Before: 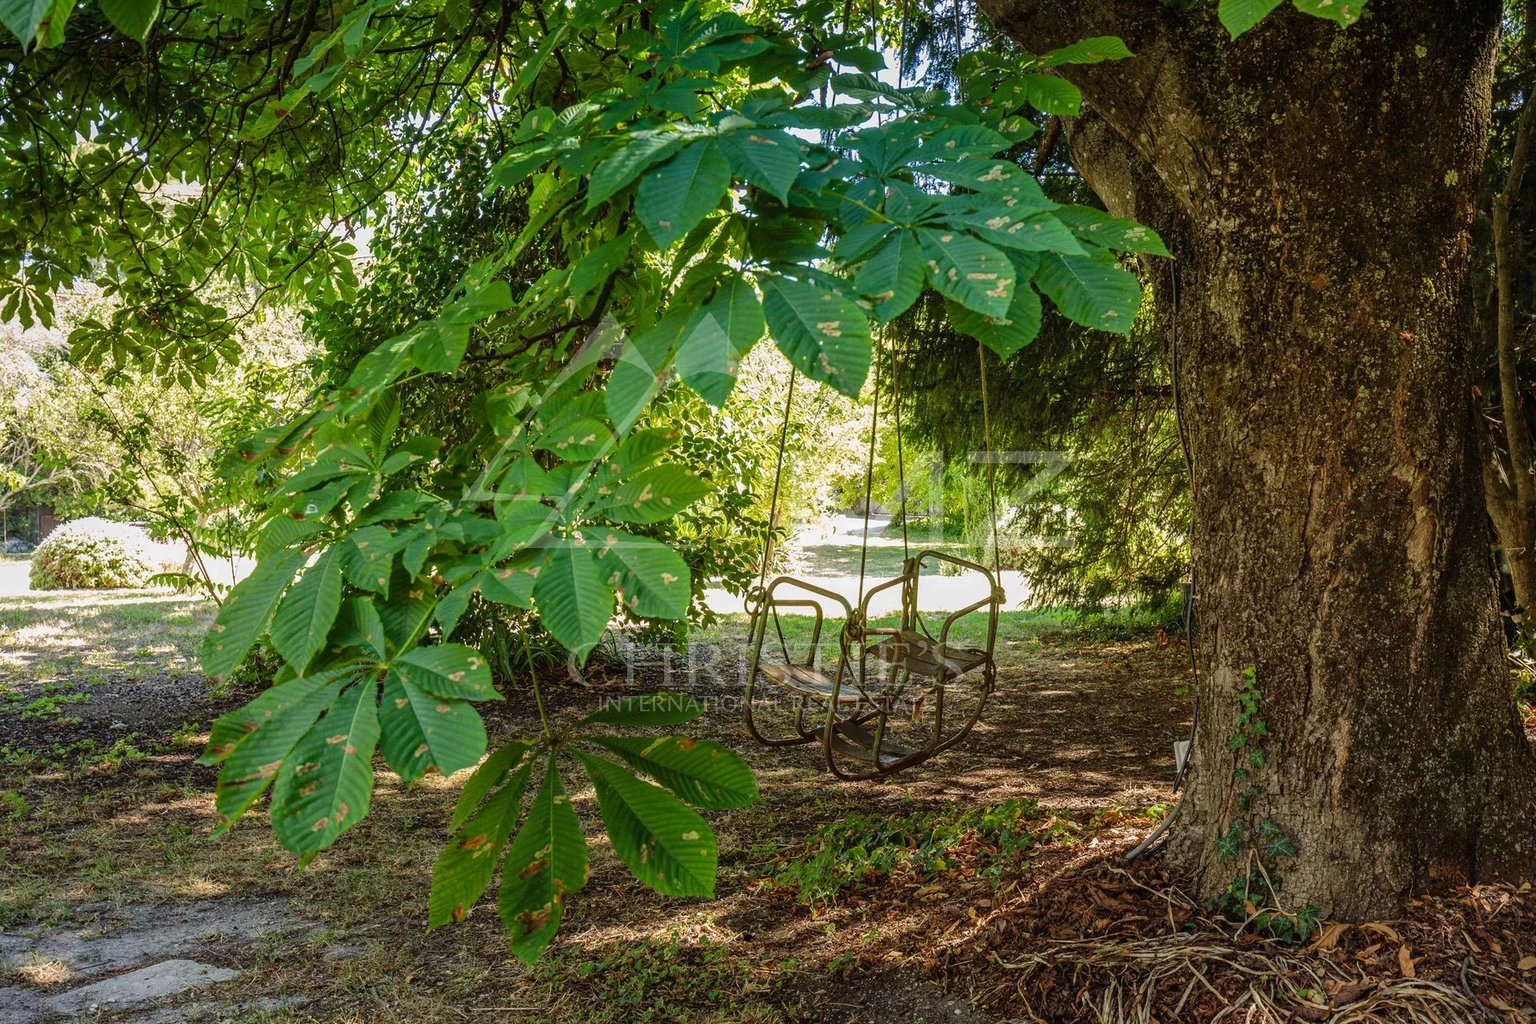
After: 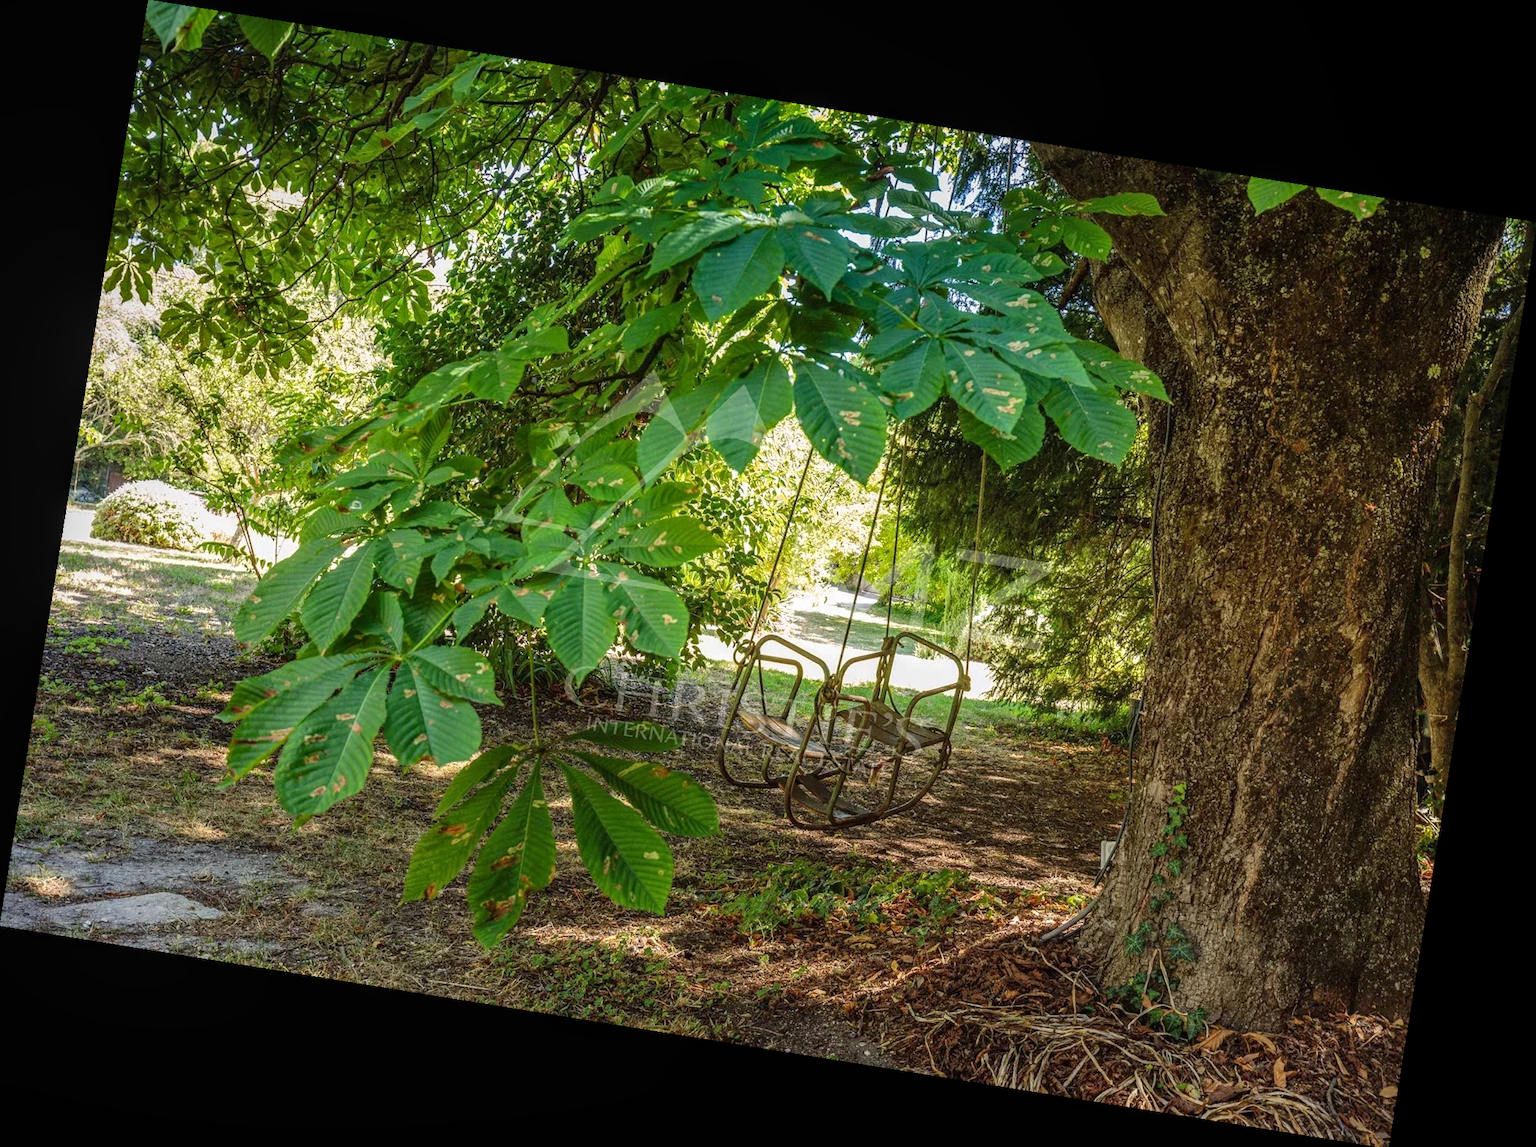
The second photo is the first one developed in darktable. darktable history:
local contrast: detail 110%
exposure: exposure 0.236 EV, compensate highlight preservation false
rotate and perspective: rotation 9.12°, automatic cropping off
